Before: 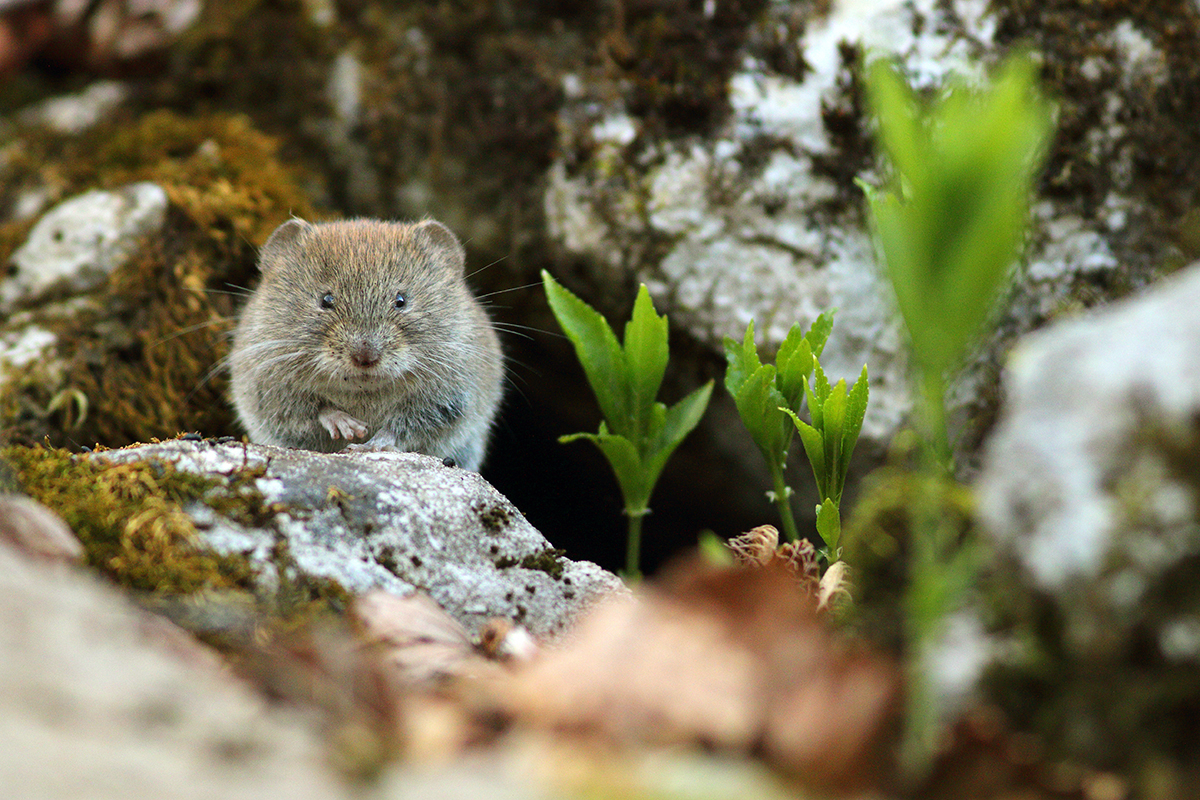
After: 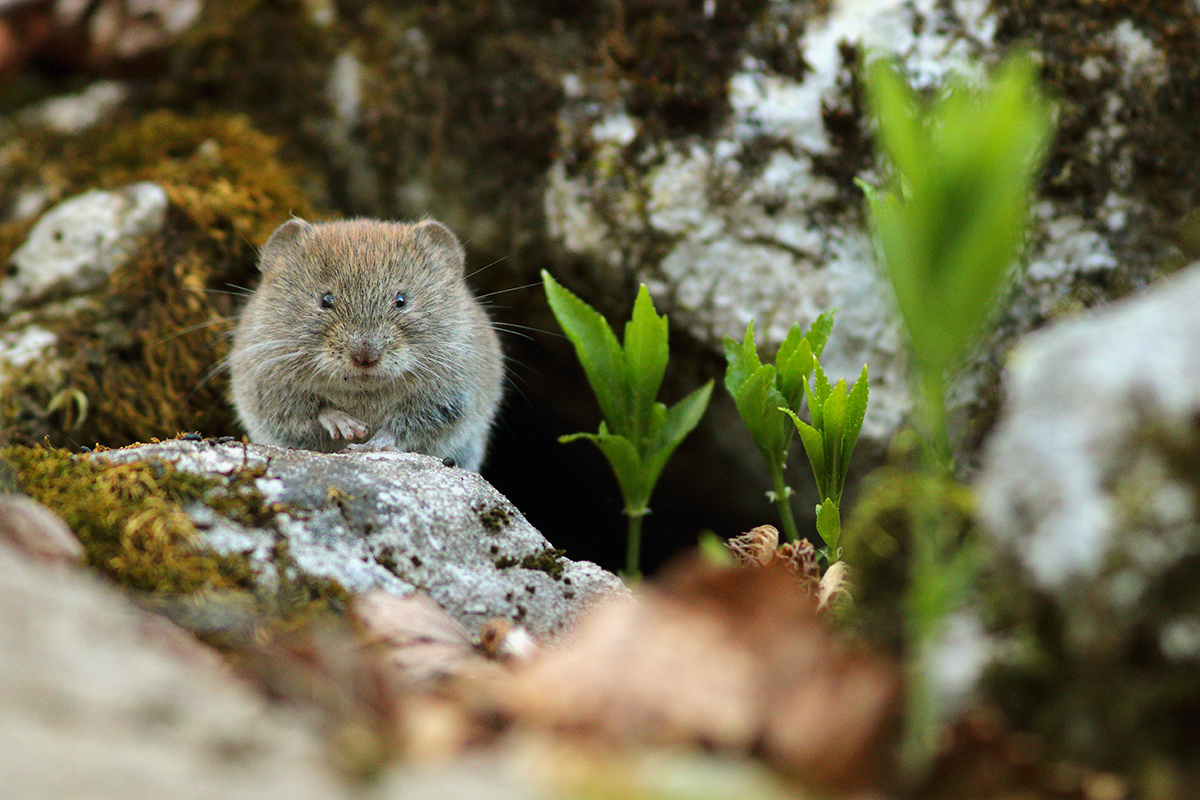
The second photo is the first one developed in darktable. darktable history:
shadows and highlights: shadows -20.36, white point adjustment -2.16, highlights -34.86
